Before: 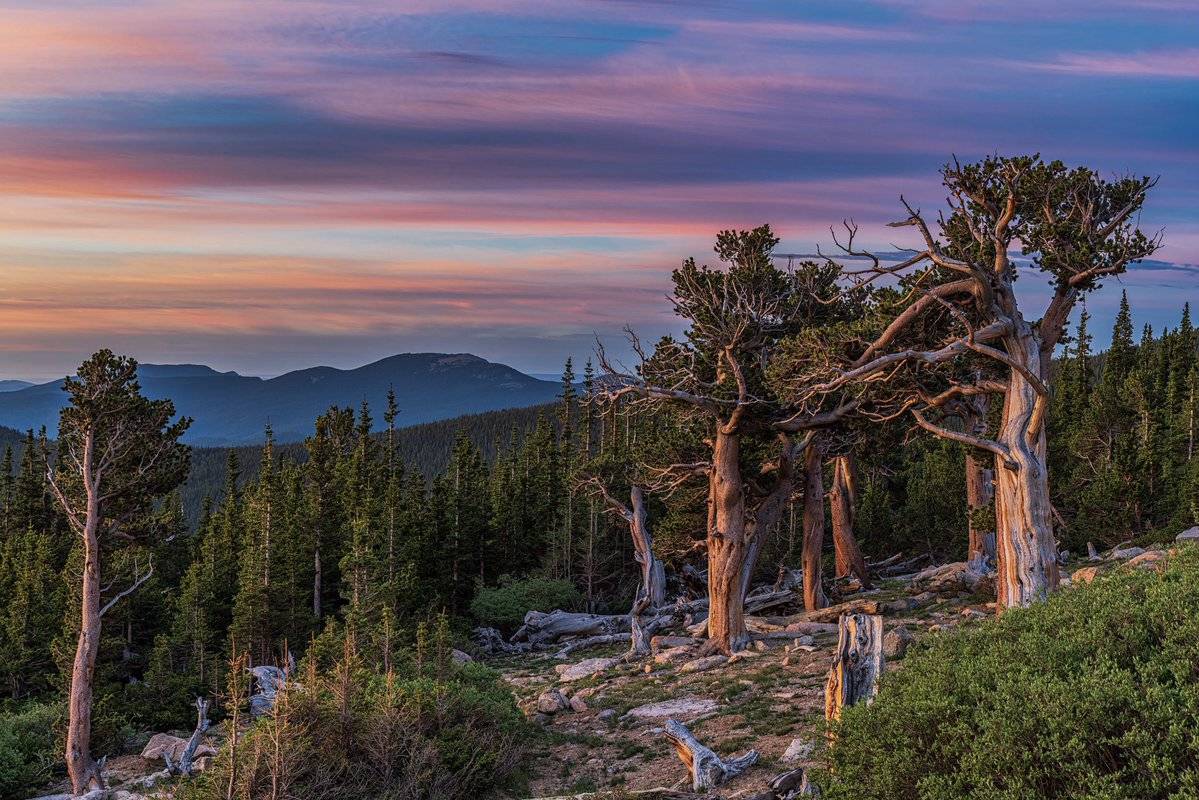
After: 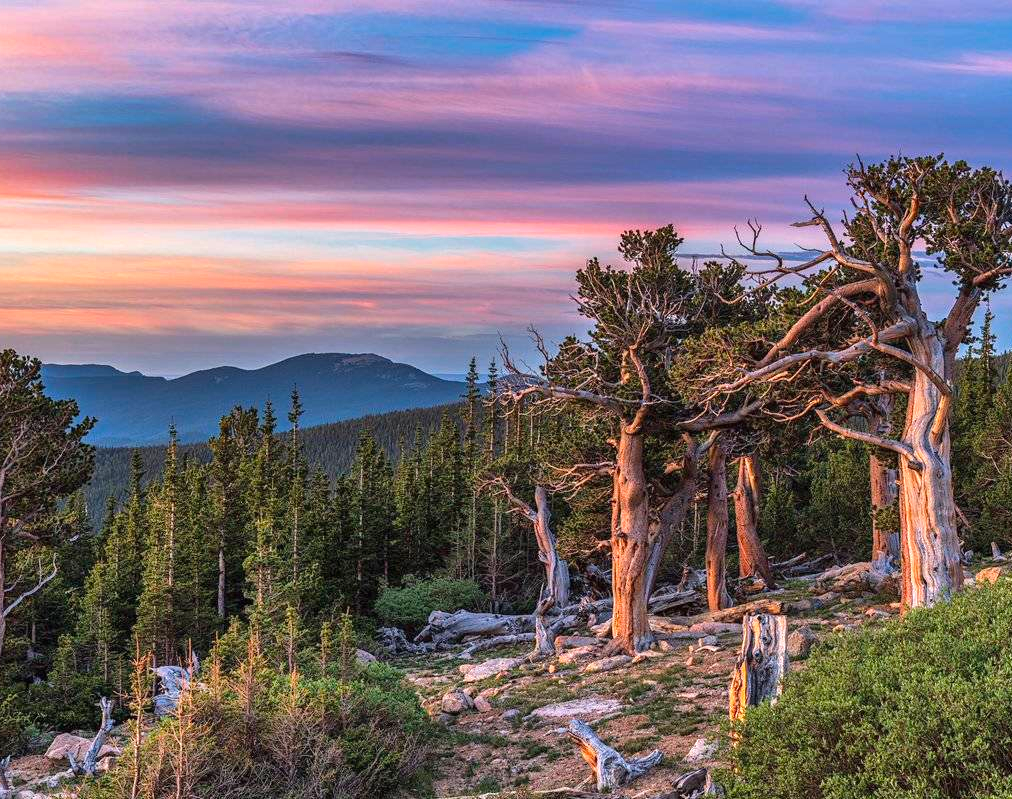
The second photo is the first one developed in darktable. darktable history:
crop: left 8.05%, right 7.515%
shadows and highlights: shadows 52.12, highlights -28.41, soften with gaussian
exposure: black level correction 0, exposure 0.702 EV, compensate exposure bias true, compensate highlight preservation false
